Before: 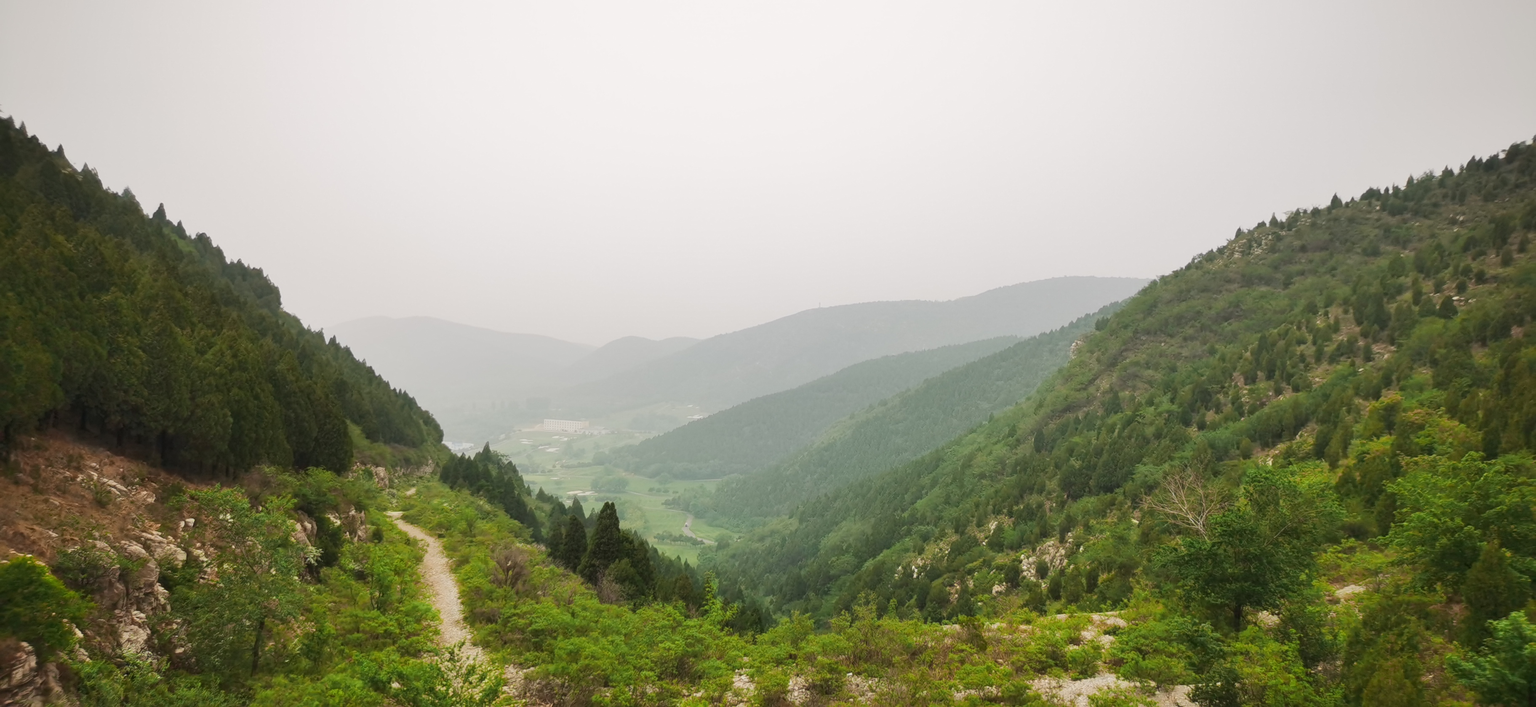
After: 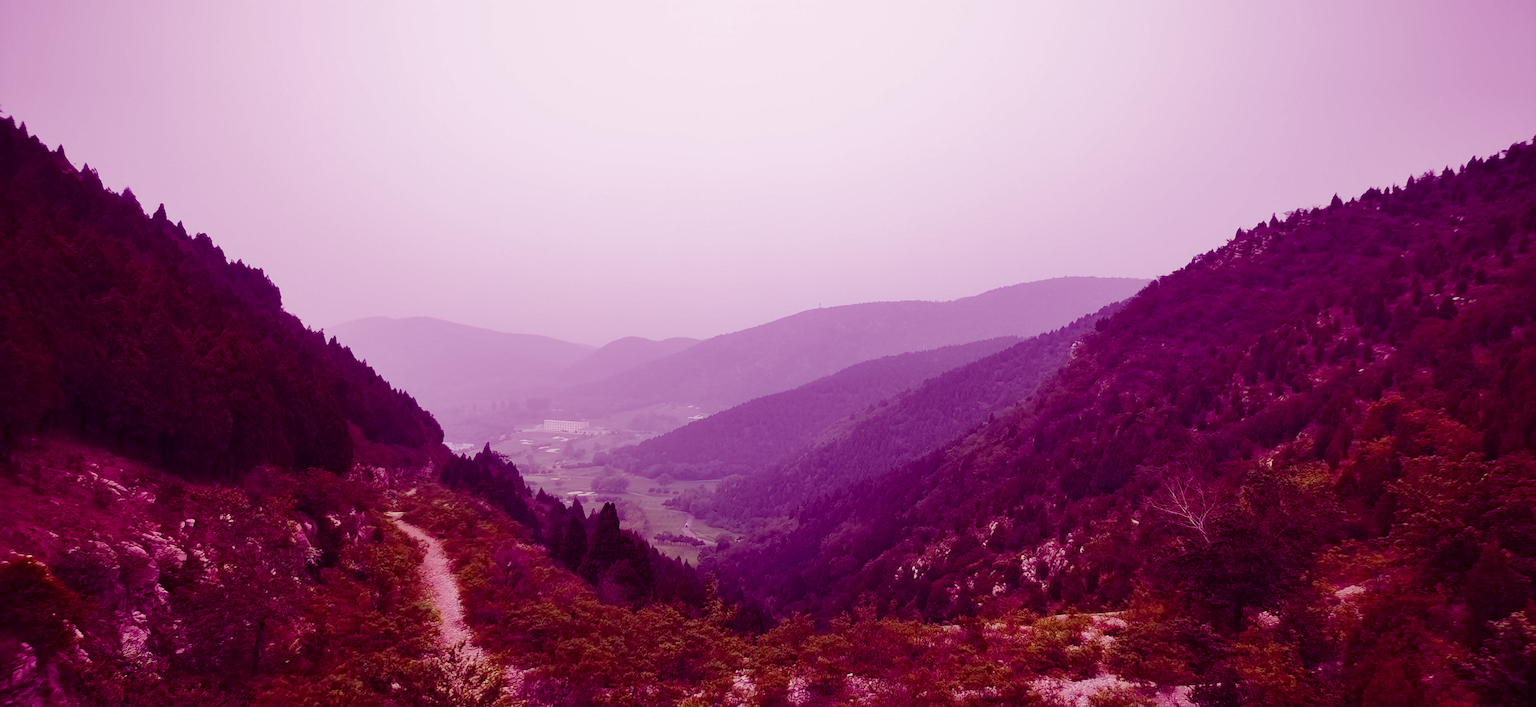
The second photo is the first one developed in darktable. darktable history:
contrast equalizer: y [[0.5 ×6], [0.5 ×6], [0.5 ×6], [0 ×6], [0, 0.039, 0.251, 0.29, 0.293, 0.292]]
sharpen: radius 1.458, amount 0.398, threshold 1.271
color balance: mode lift, gamma, gain (sRGB), lift [1, 1, 0.101, 1]
